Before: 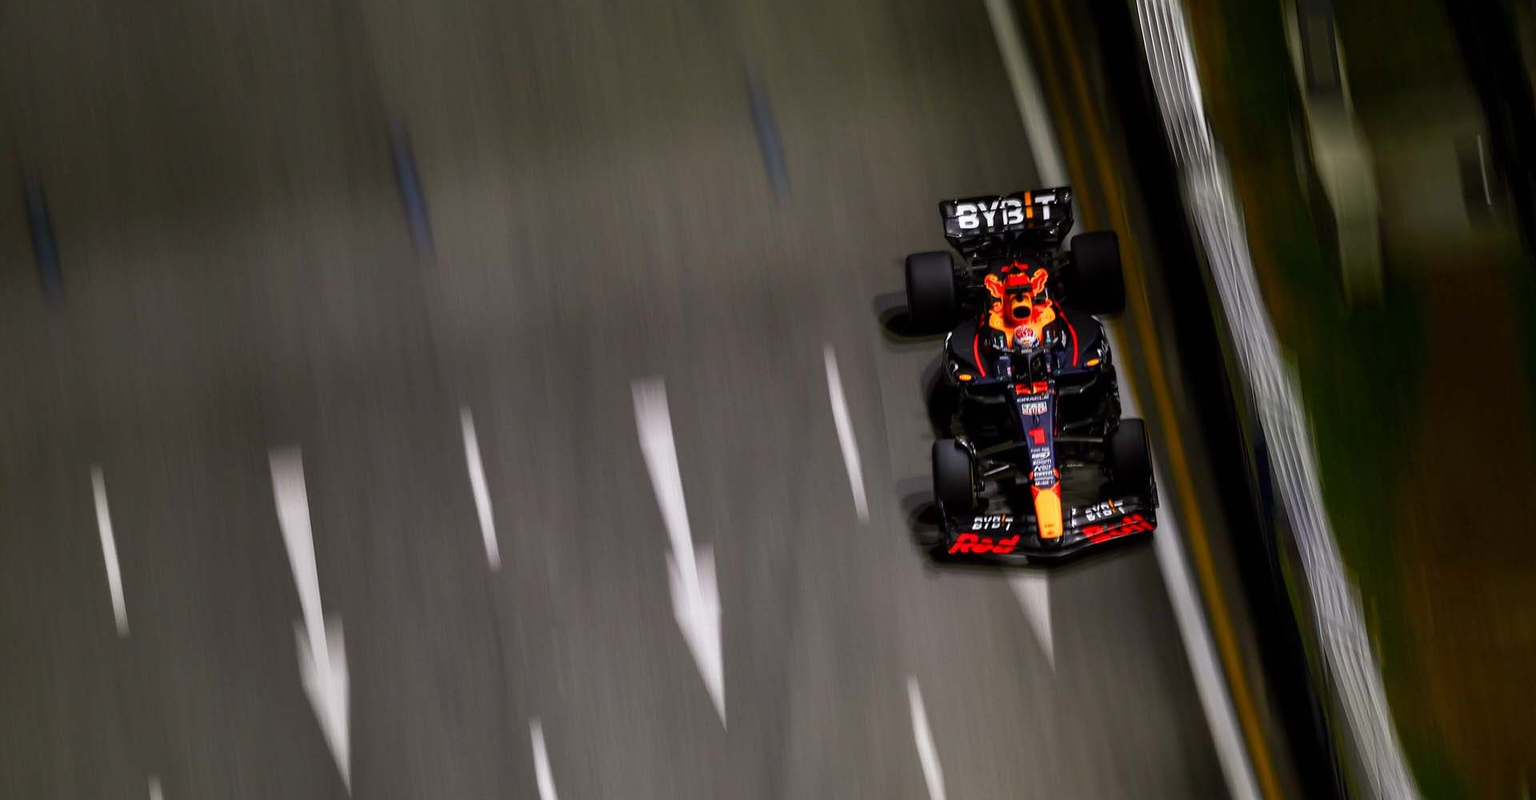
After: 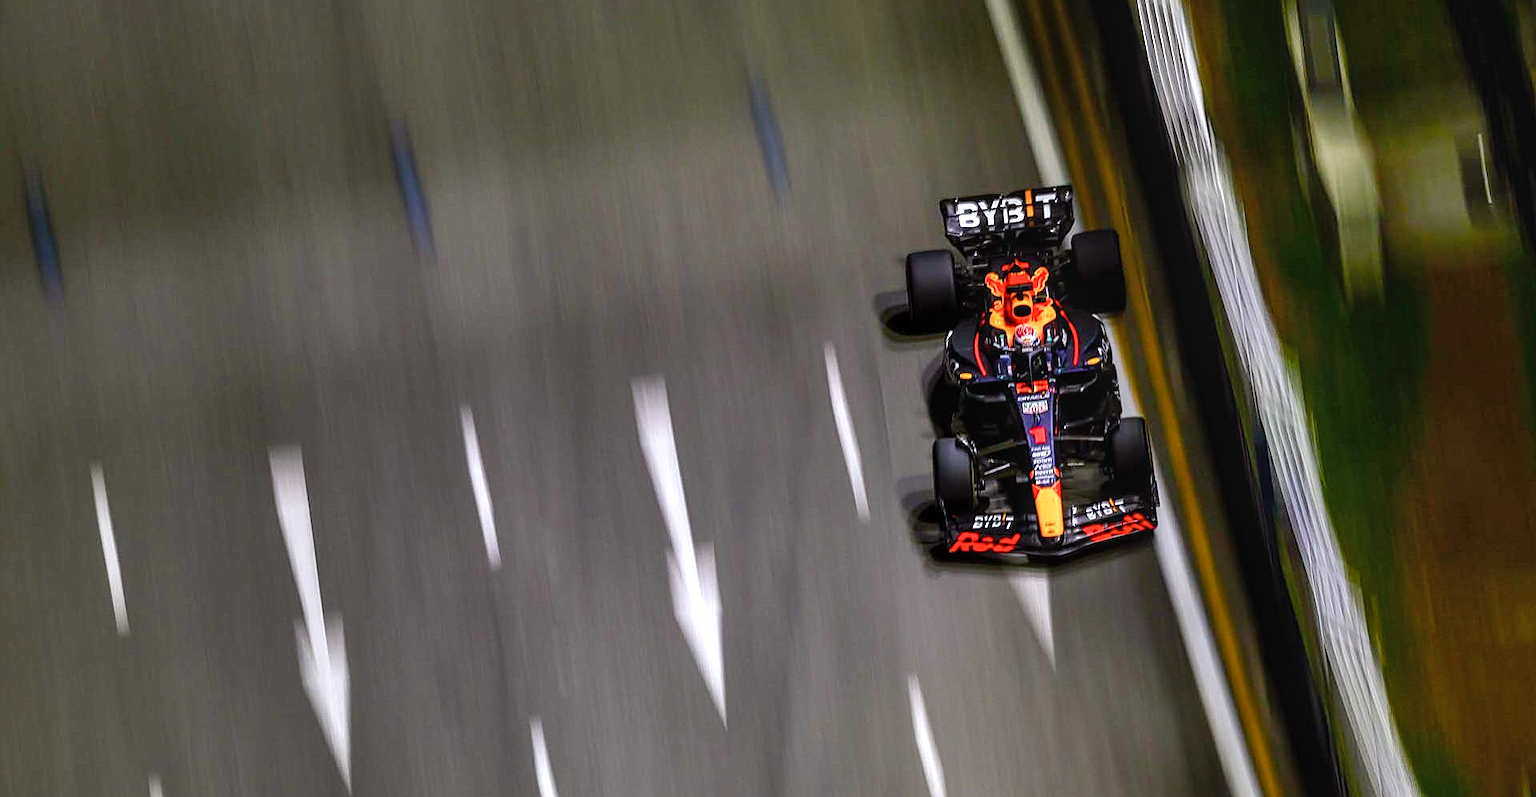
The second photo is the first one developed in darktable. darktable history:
contrast brightness saturation: contrast -0.073, brightness -0.045, saturation -0.111
color balance rgb: highlights gain › chroma 0.166%, highlights gain › hue 330.8°, global offset › hue 171.16°, perceptual saturation grading › global saturation 20%, perceptual saturation grading › highlights -24.99%, perceptual saturation grading › shadows 25.6%, global vibrance 14.668%
local contrast: on, module defaults
sharpen: on, module defaults
shadows and highlights: low approximation 0.01, soften with gaussian
color calibration: x 0.356, y 0.367, temperature 4689.36 K
exposure: exposure 0.555 EV, compensate highlight preservation false
crop: top 0.205%, bottom 0.148%
